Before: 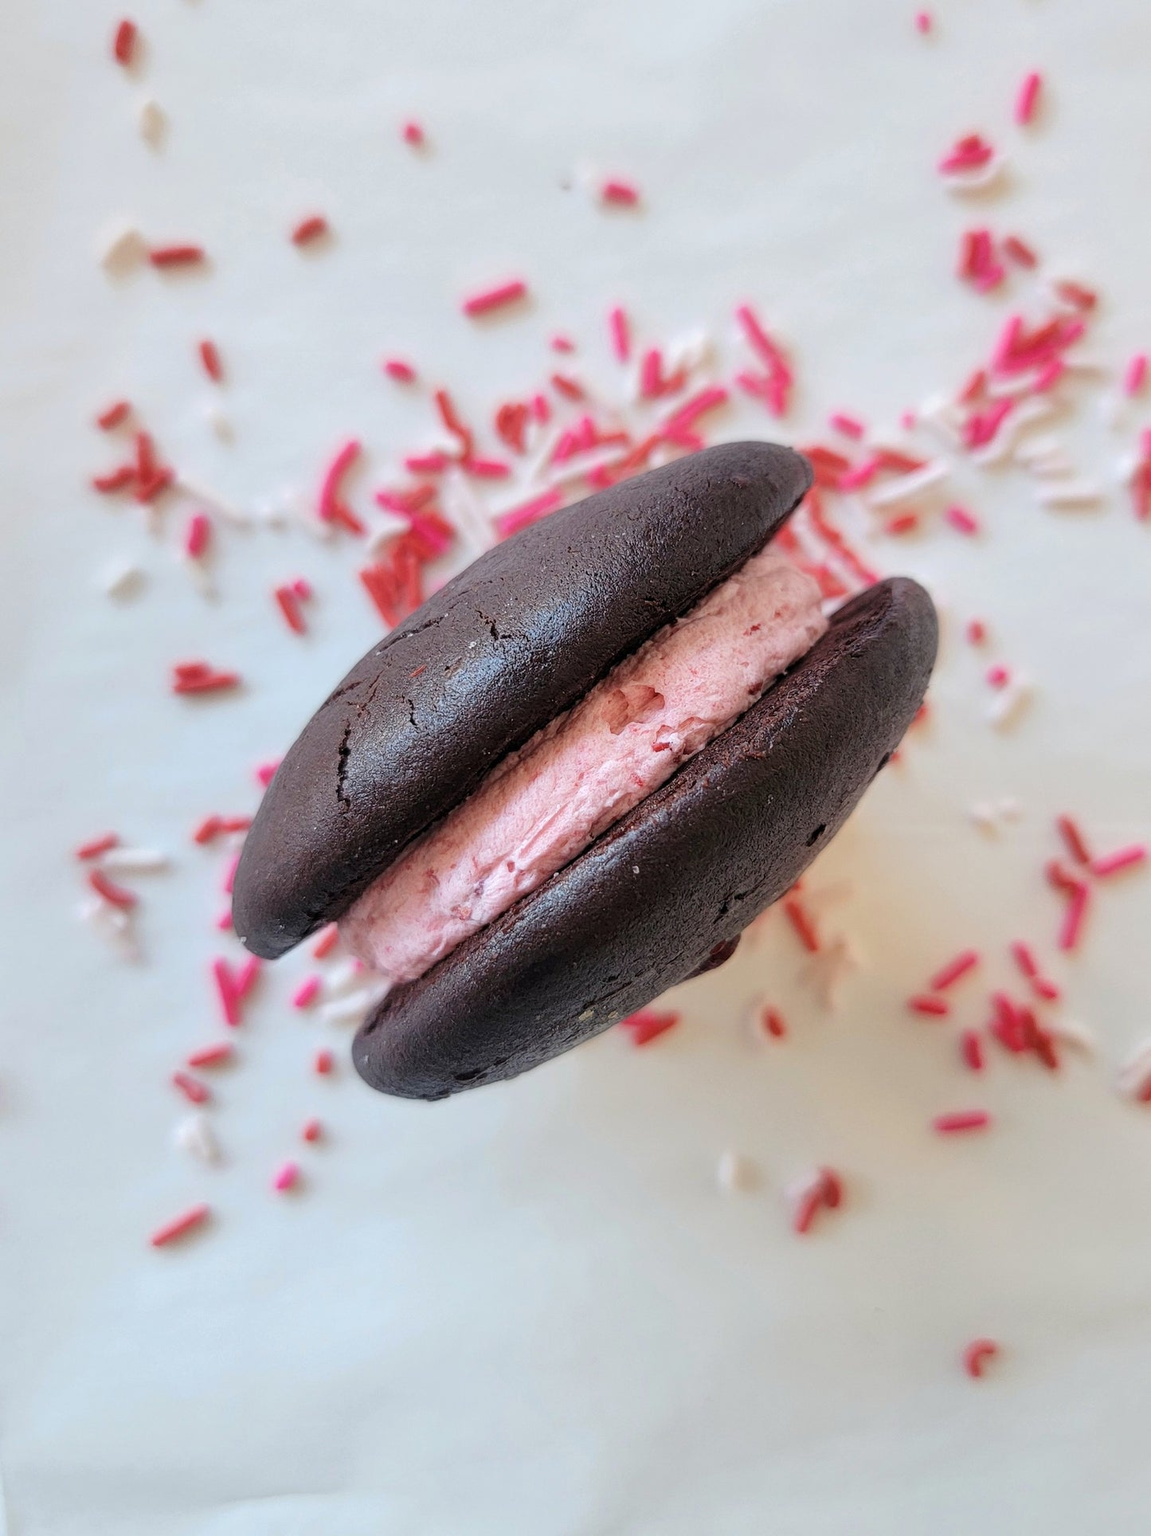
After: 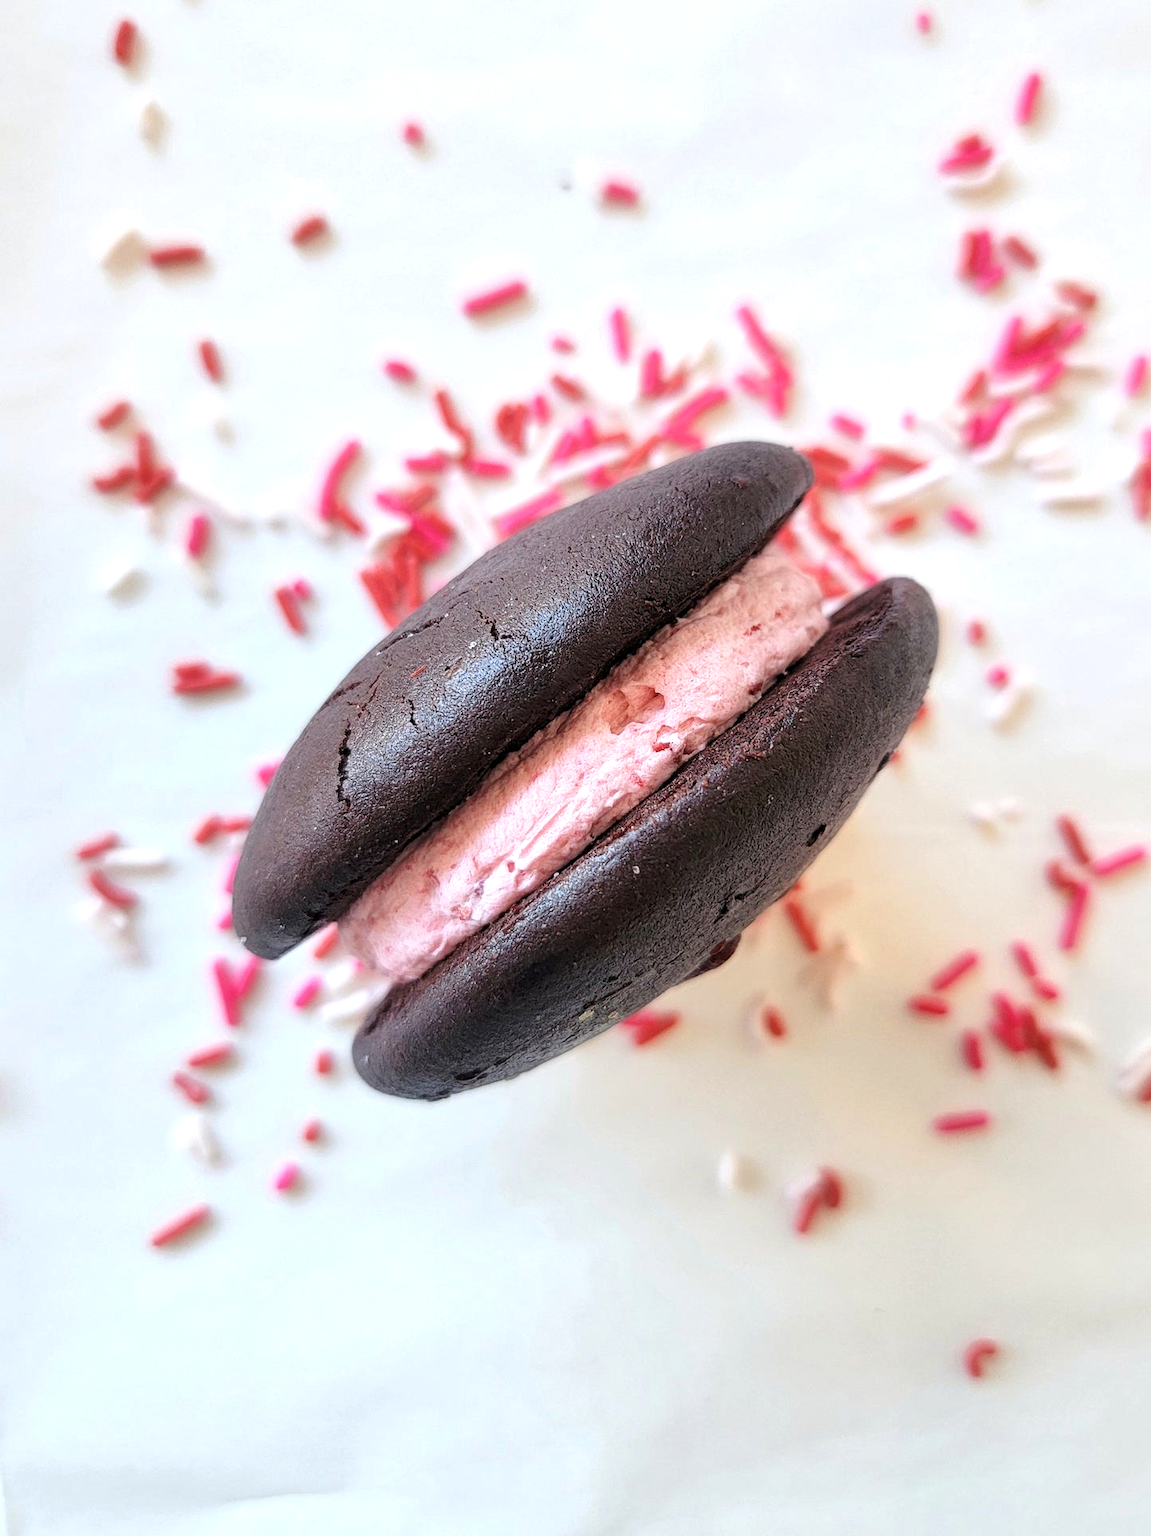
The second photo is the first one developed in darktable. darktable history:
exposure: black level correction 0, exposure 0.5 EV, compensate exposure bias true, compensate highlight preservation false
local contrast: mode bilateral grid, contrast 20, coarseness 50, detail 120%, midtone range 0.2
